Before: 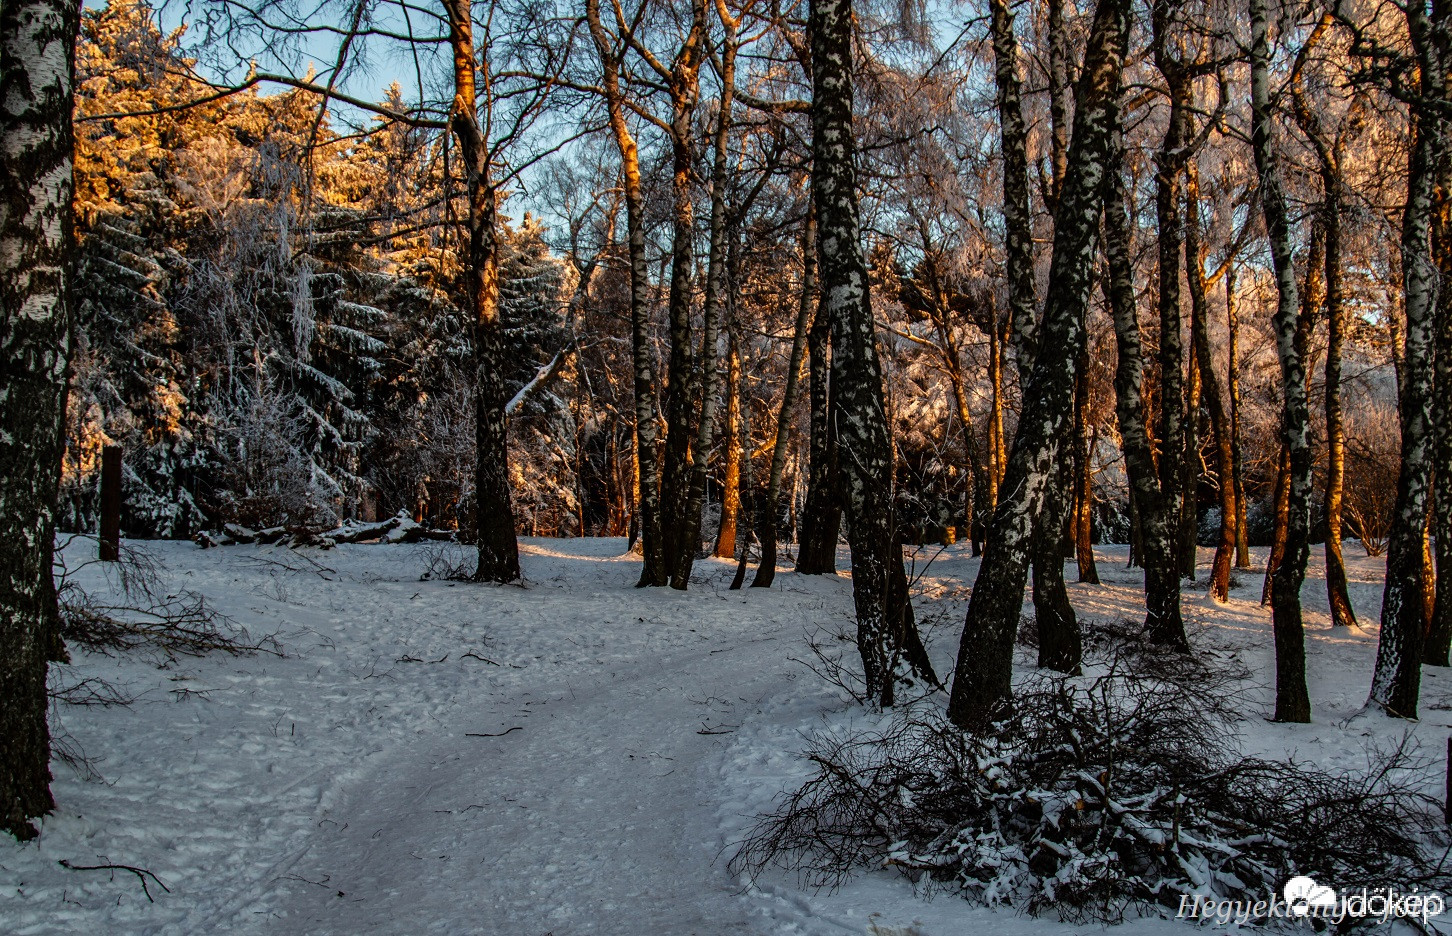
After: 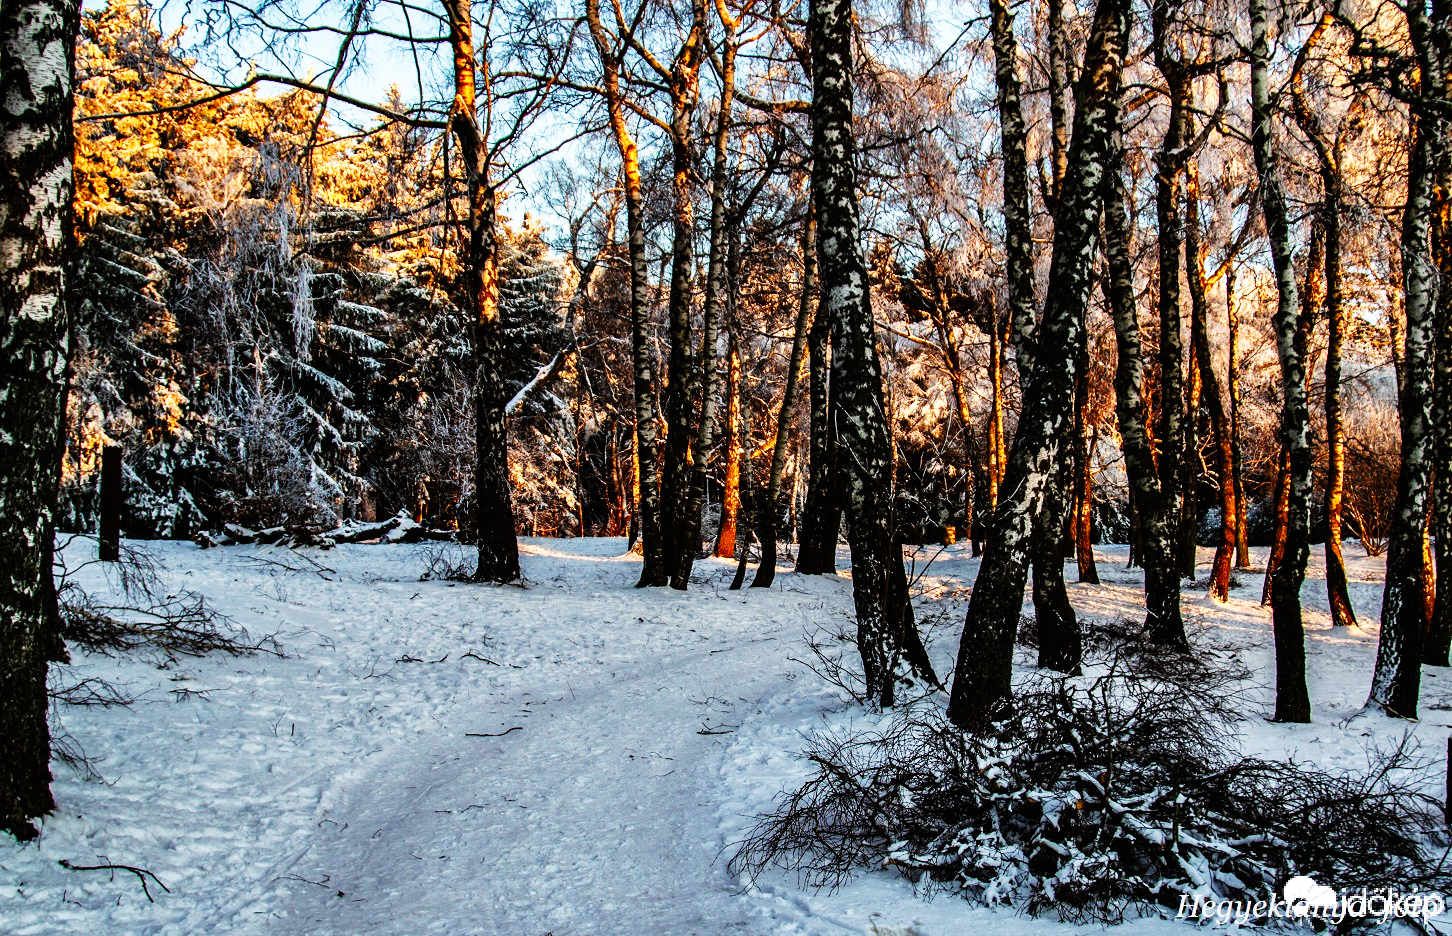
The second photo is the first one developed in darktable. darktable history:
white balance: red 0.982, blue 1.018
base curve: curves: ch0 [(0, 0) (0.007, 0.004) (0.027, 0.03) (0.046, 0.07) (0.207, 0.54) (0.442, 0.872) (0.673, 0.972) (1, 1)], preserve colors none
